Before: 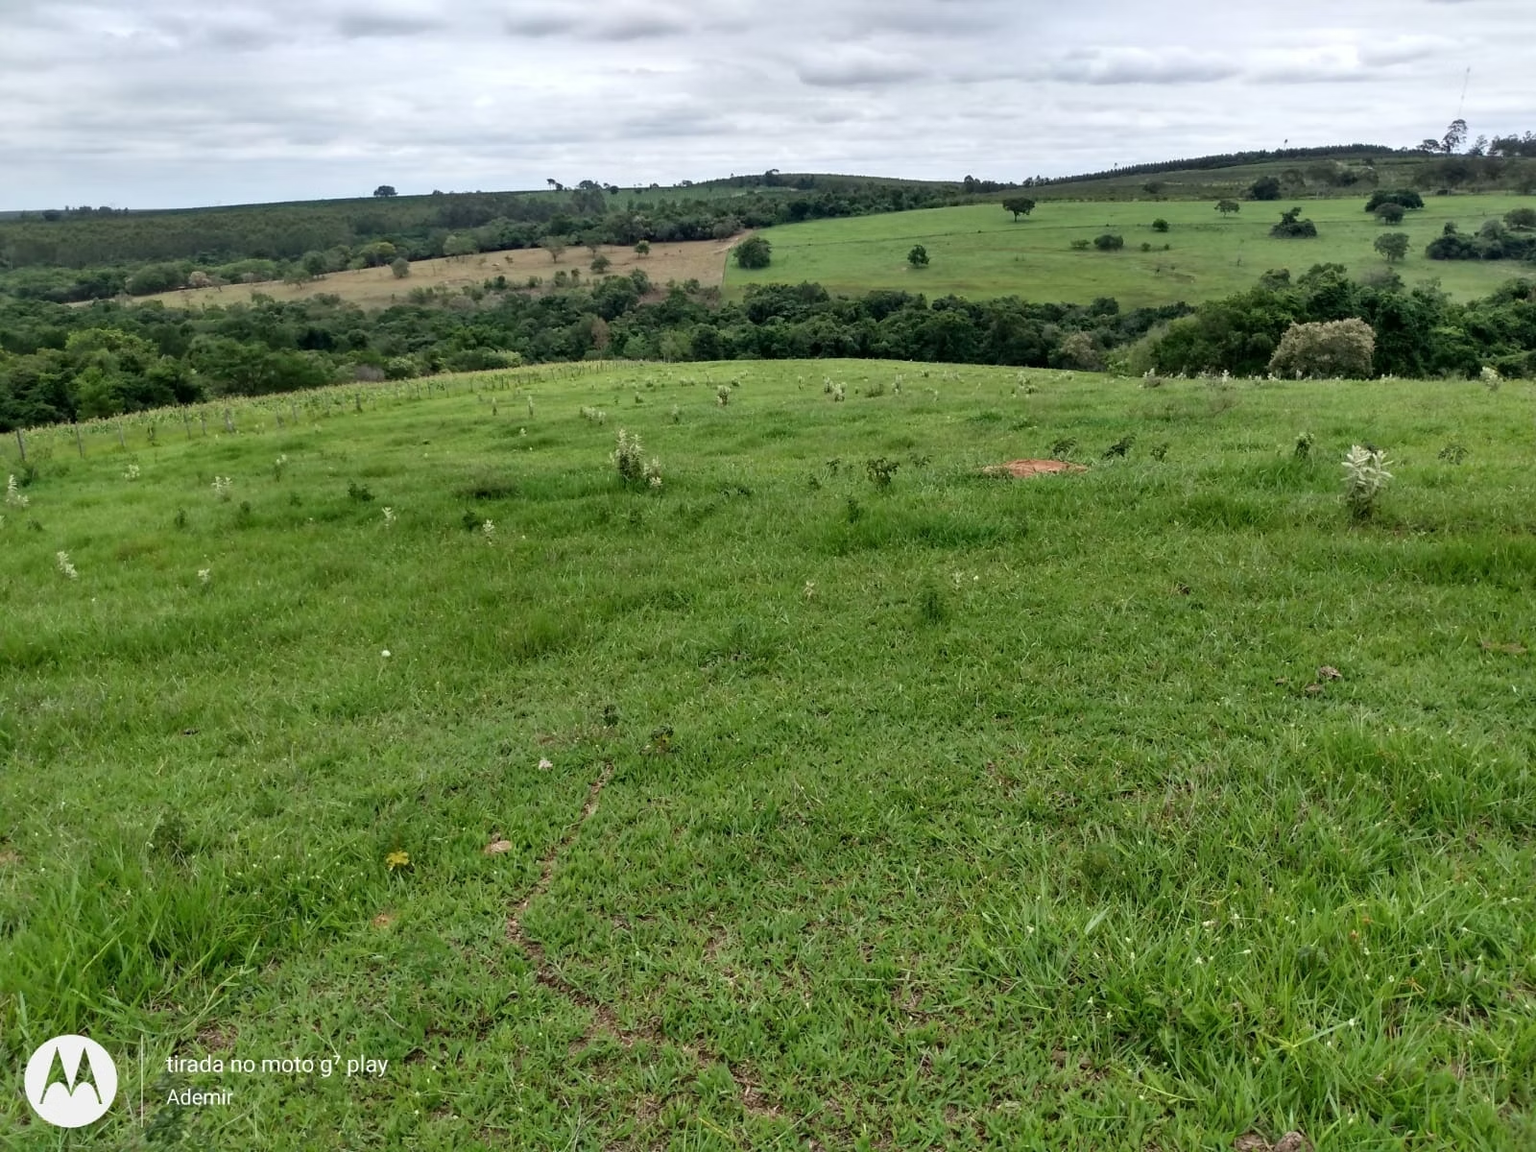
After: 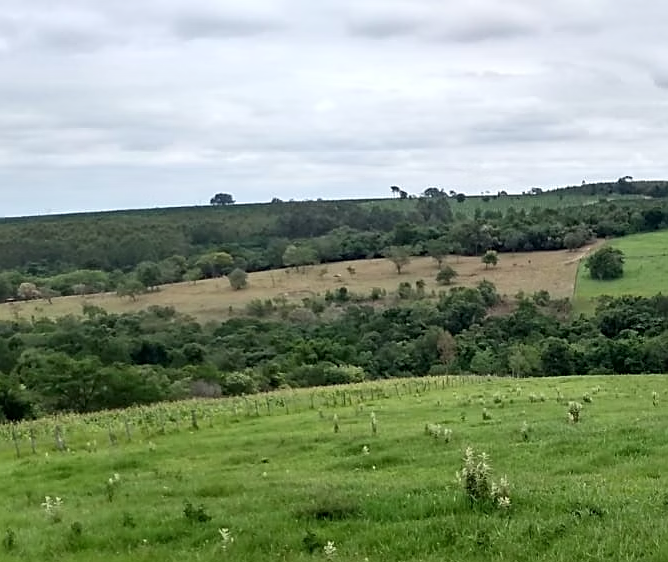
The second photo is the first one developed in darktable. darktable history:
crop and rotate: left 11.219%, top 0.065%, right 47.024%, bottom 53.091%
sharpen: on, module defaults
shadows and highlights: shadows -71.48, highlights 33.41, soften with gaussian
